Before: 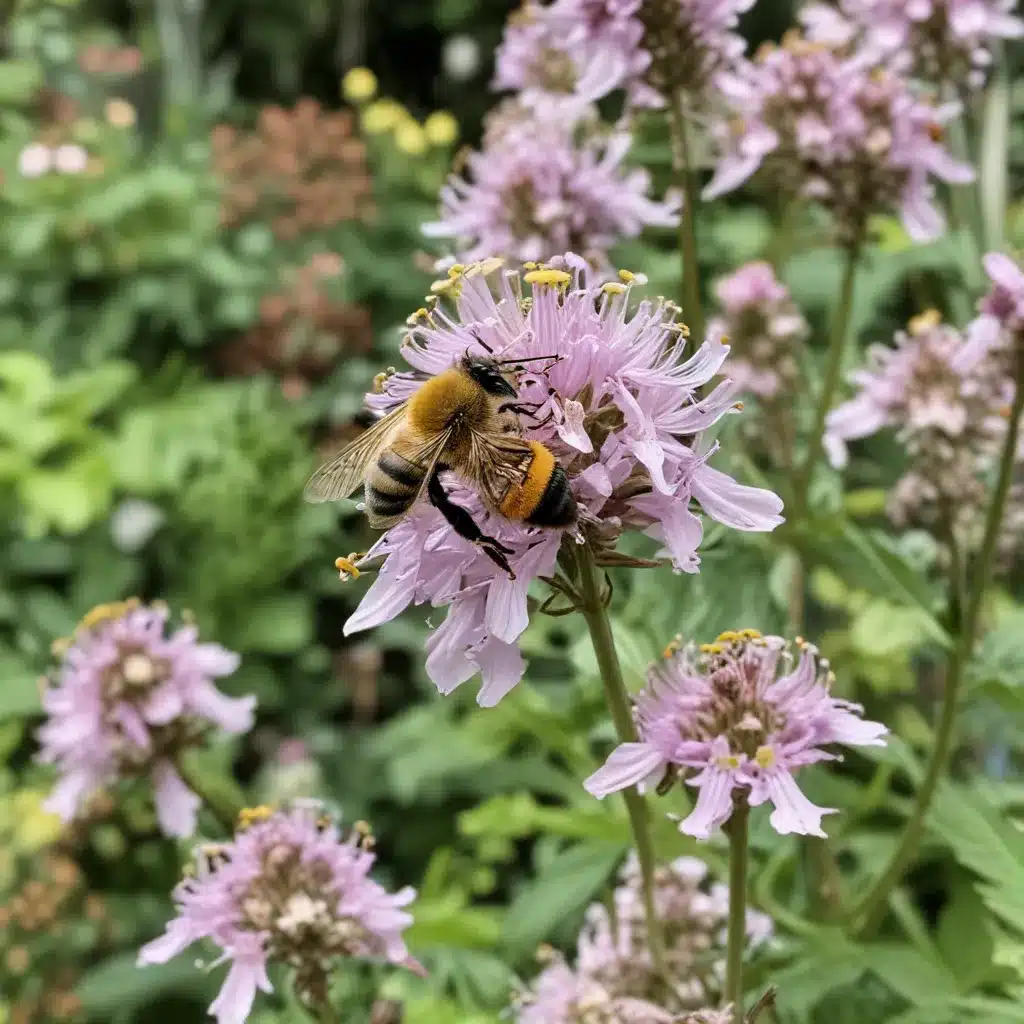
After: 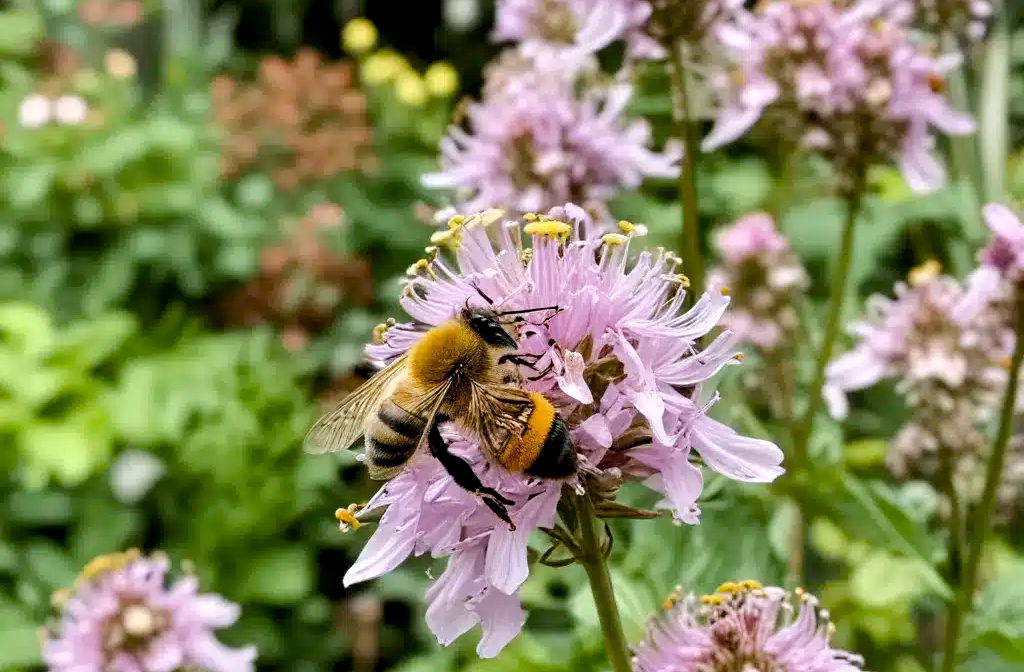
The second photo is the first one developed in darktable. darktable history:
color balance rgb: global offset › luminance -0.51%, perceptual saturation grading › global saturation 27.53%, perceptual saturation grading › highlights -25%, perceptual saturation grading › shadows 25%, perceptual brilliance grading › highlights 6.62%, perceptual brilliance grading › mid-tones 17.07%, perceptual brilliance grading › shadows -5.23%
crop and rotate: top 4.848%, bottom 29.503%
